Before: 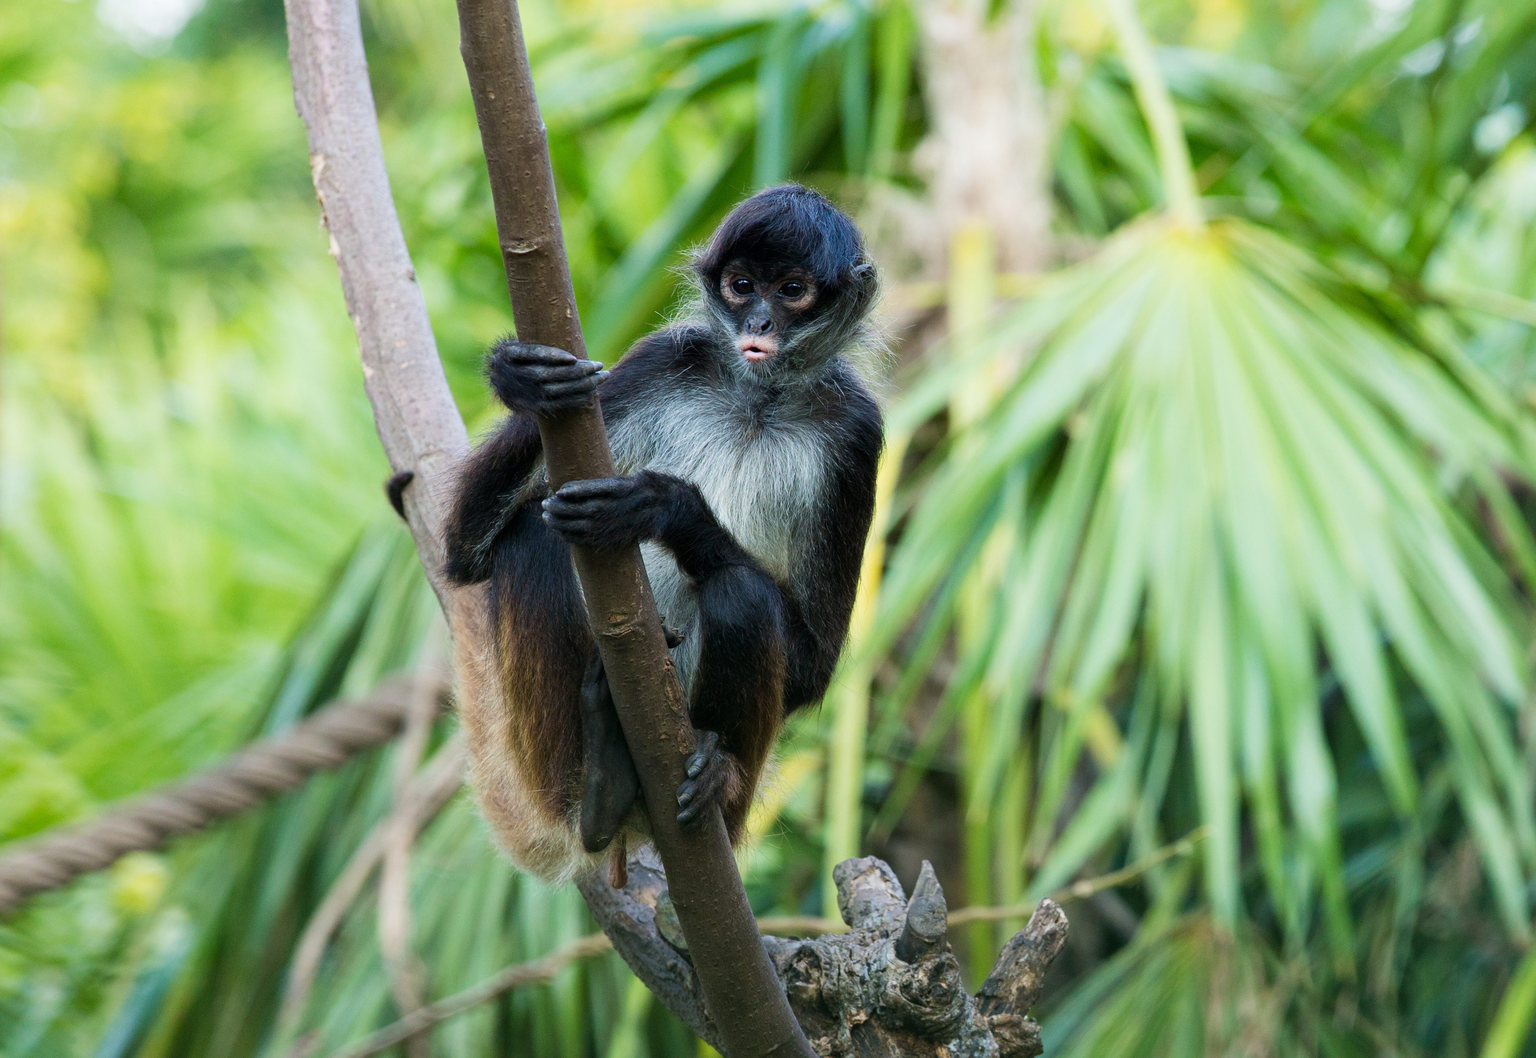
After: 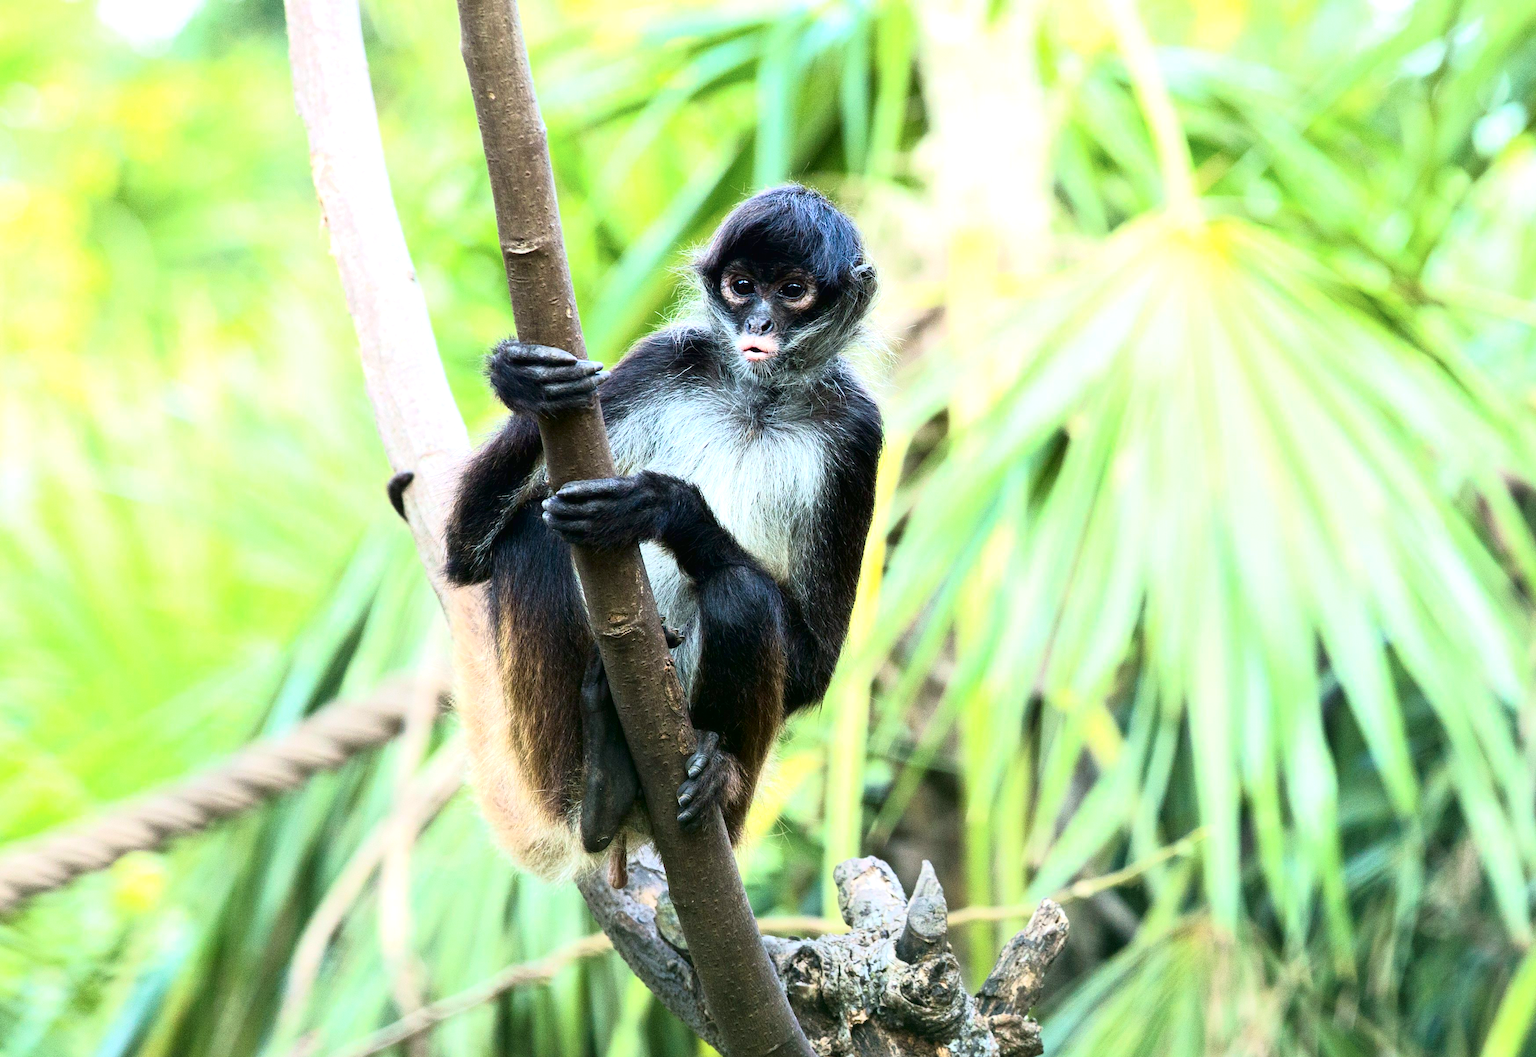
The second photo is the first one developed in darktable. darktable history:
tone curve: curves: ch0 [(0.016, 0.011) (0.084, 0.026) (0.469, 0.508) (0.721, 0.862) (1, 1)], color space Lab, independent channels, preserve colors none
contrast equalizer: octaves 7, y [[0.586, 0.584, 0.576, 0.565, 0.552, 0.539], [0.5 ×6], [0.97, 0.959, 0.919, 0.859, 0.789, 0.717], [0 ×6], [0 ×6]], mix -0.218
exposure: black level correction 0, exposure 0.947 EV, compensate highlight preservation false
